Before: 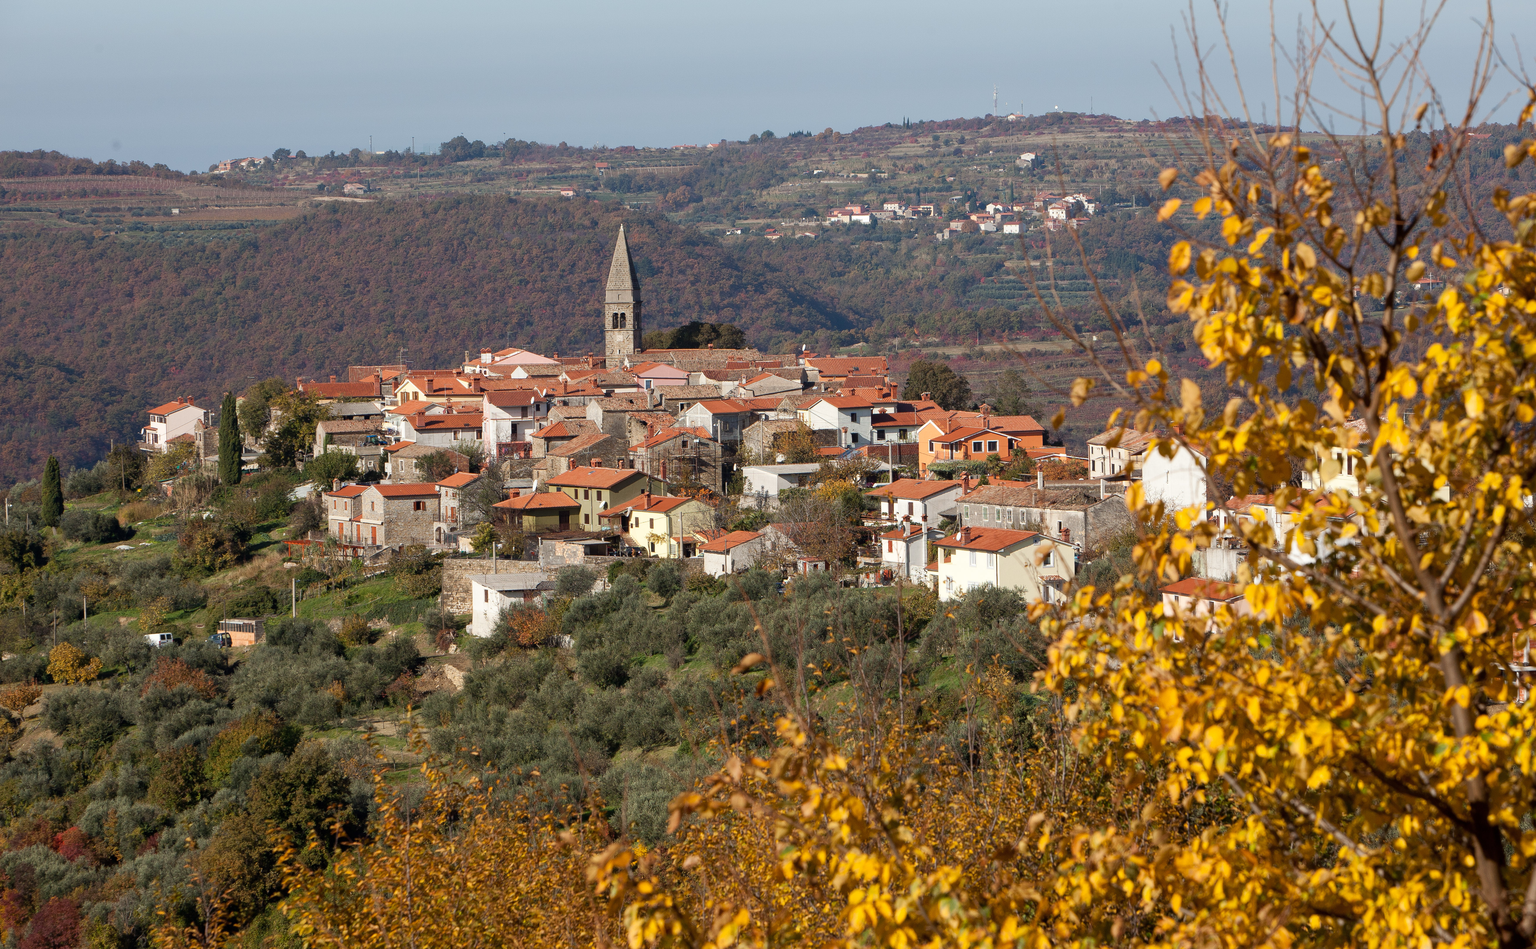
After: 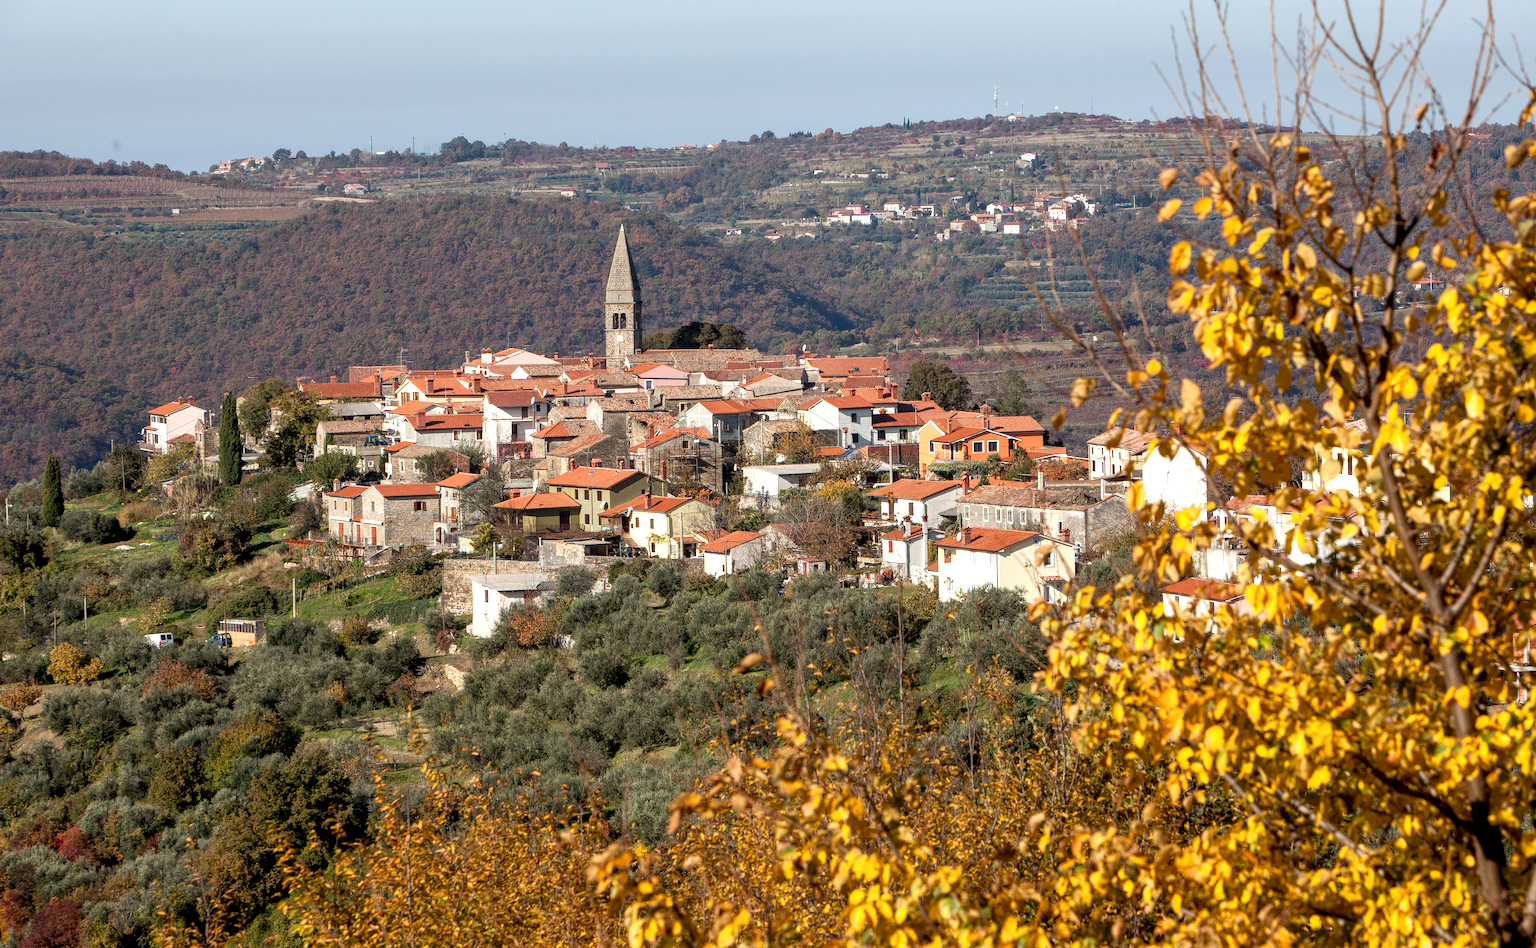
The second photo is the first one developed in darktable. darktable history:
levels: levels [0, 0.474, 0.947]
exposure: black level correction 0.002, exposure 0.15 EV, compensate highlight preservation false
tone equalizer: on, module defaults
local contrast: detail 130%
